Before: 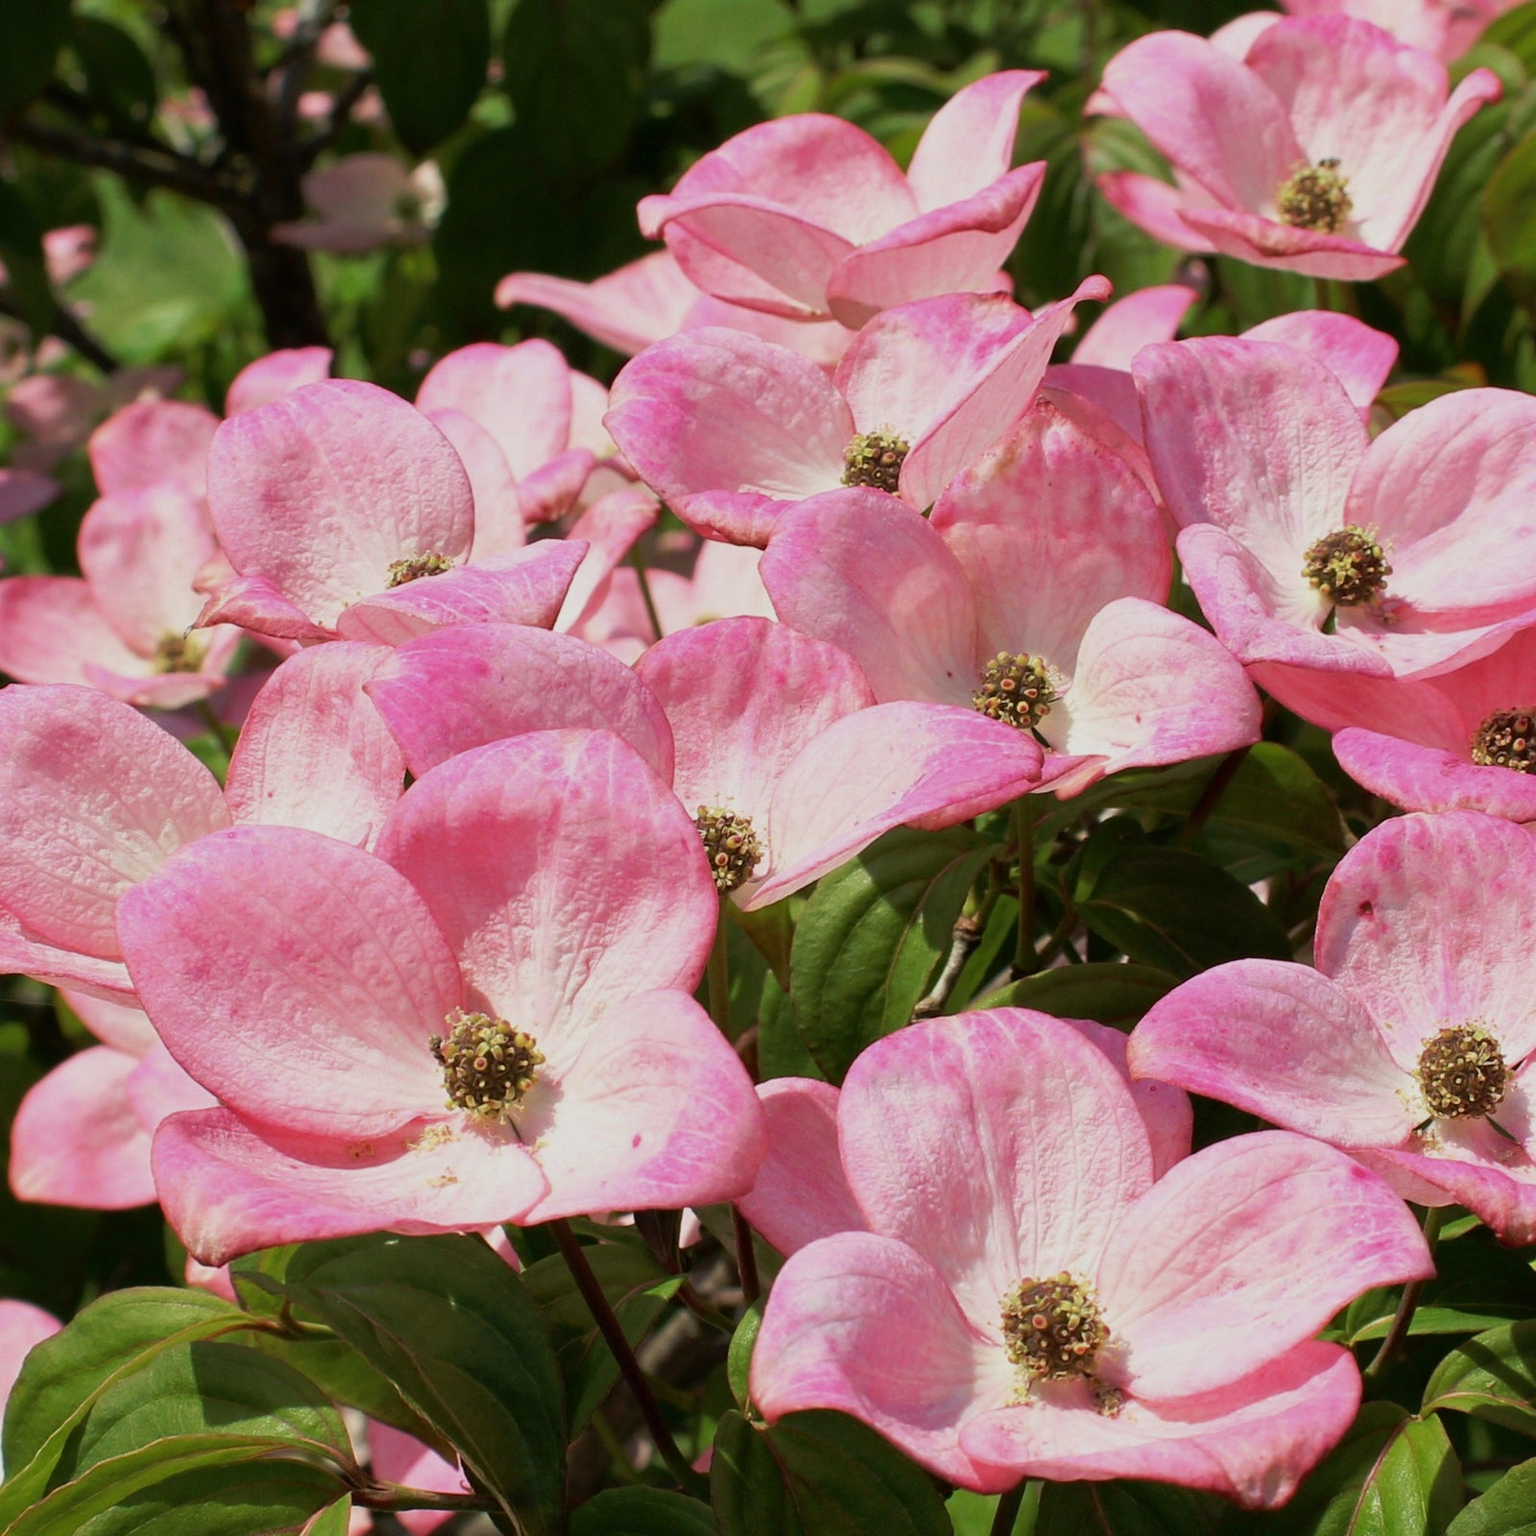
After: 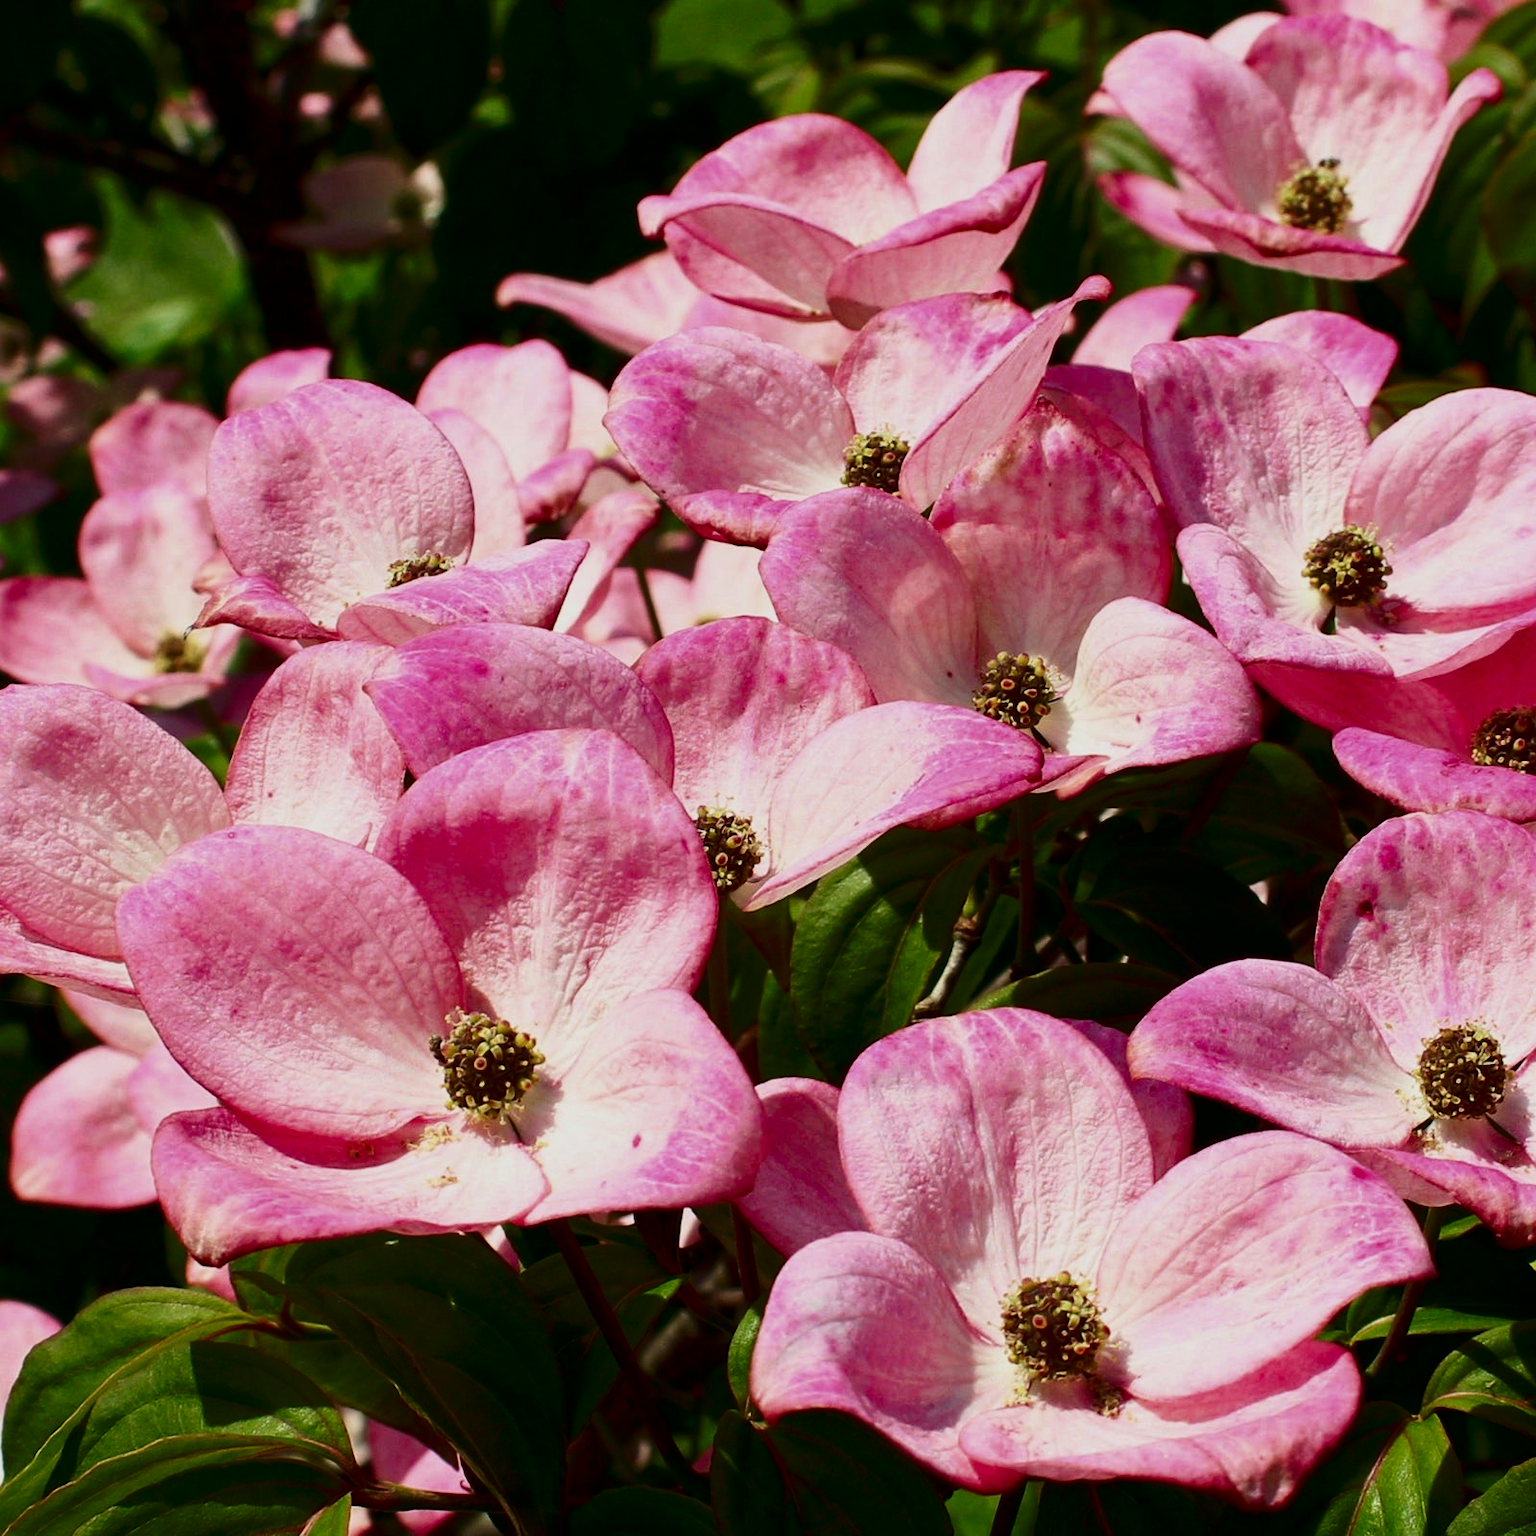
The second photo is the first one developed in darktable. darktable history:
contrast brightness saturation: contrast 0.237, brightness -0.236, saturation 0.146
